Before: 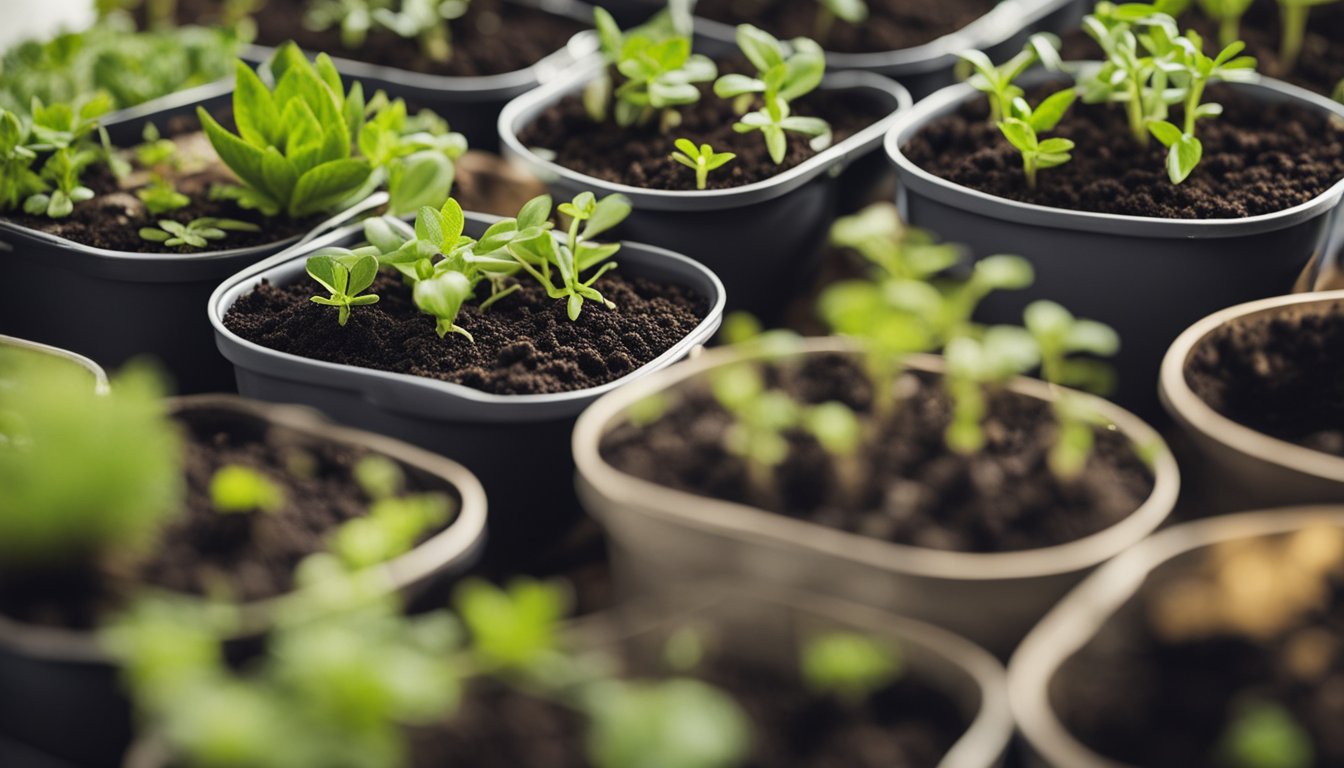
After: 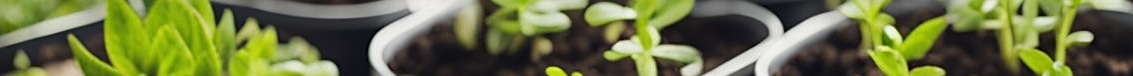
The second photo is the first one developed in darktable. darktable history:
sharpen: on, module defaults
crop and rotate: left 9.644%, top 9.491%, right 6.021%, bottom 80.509%
white balance: emerald 1
